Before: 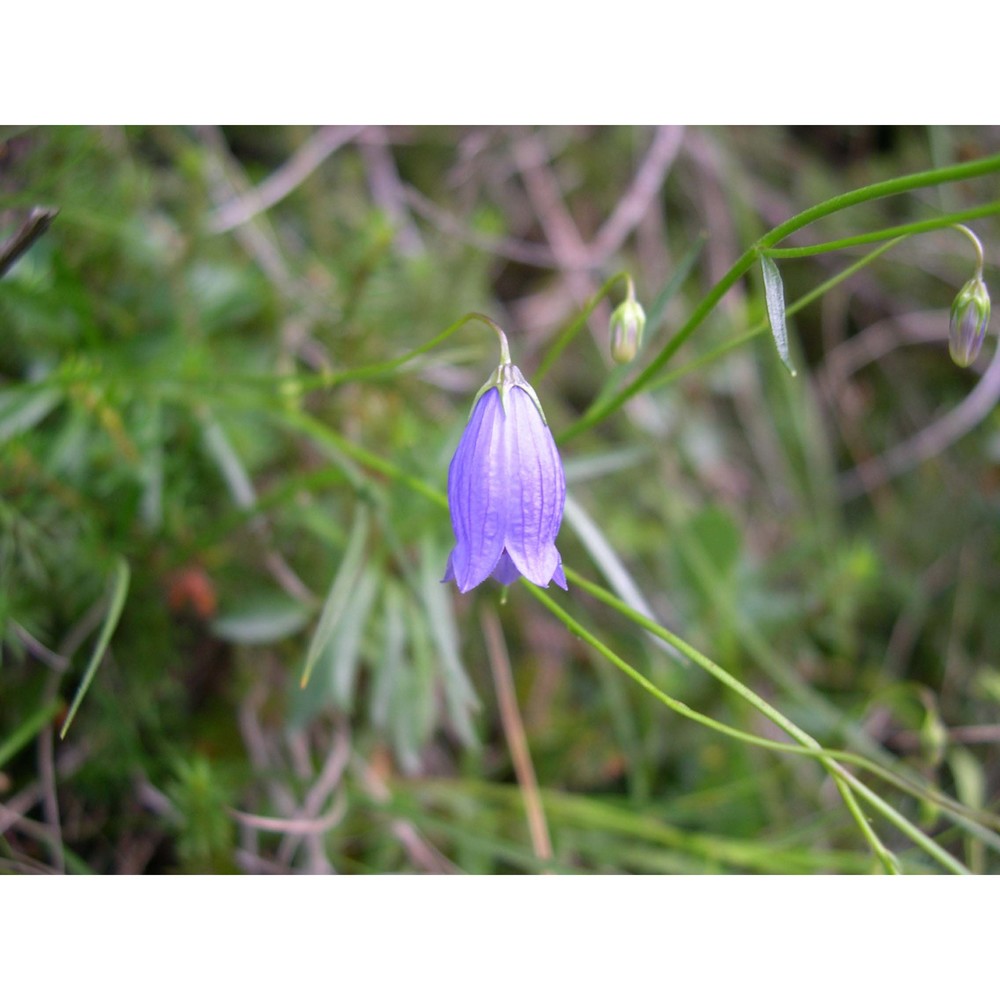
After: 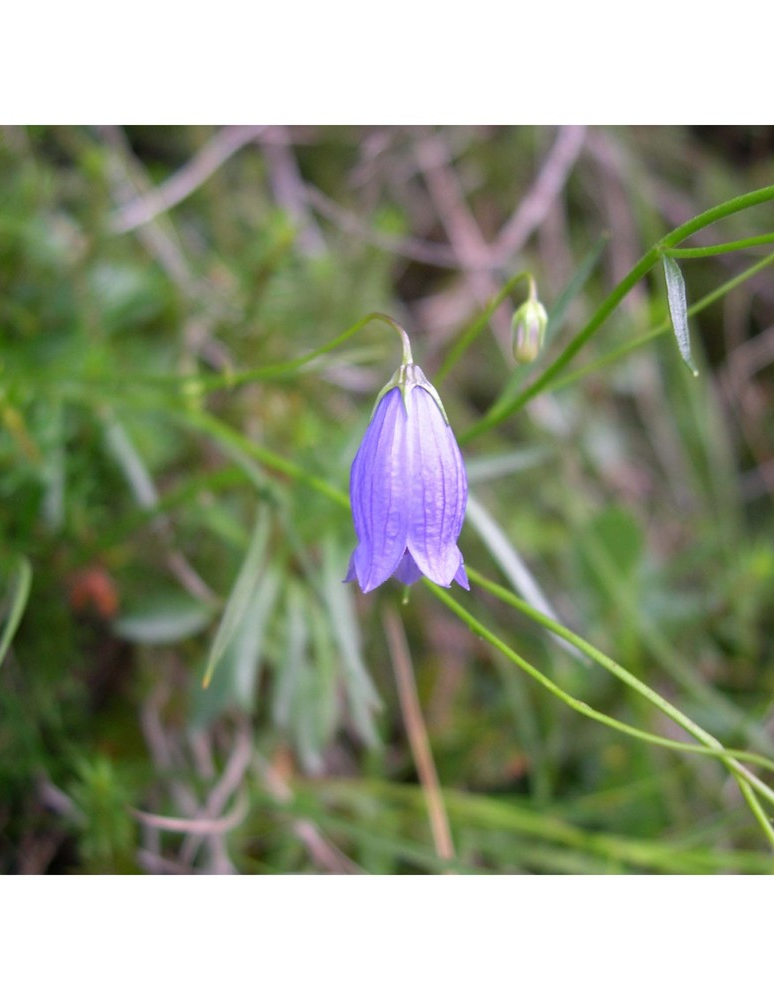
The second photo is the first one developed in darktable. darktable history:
crop: left 9.851%, right 12.689%
